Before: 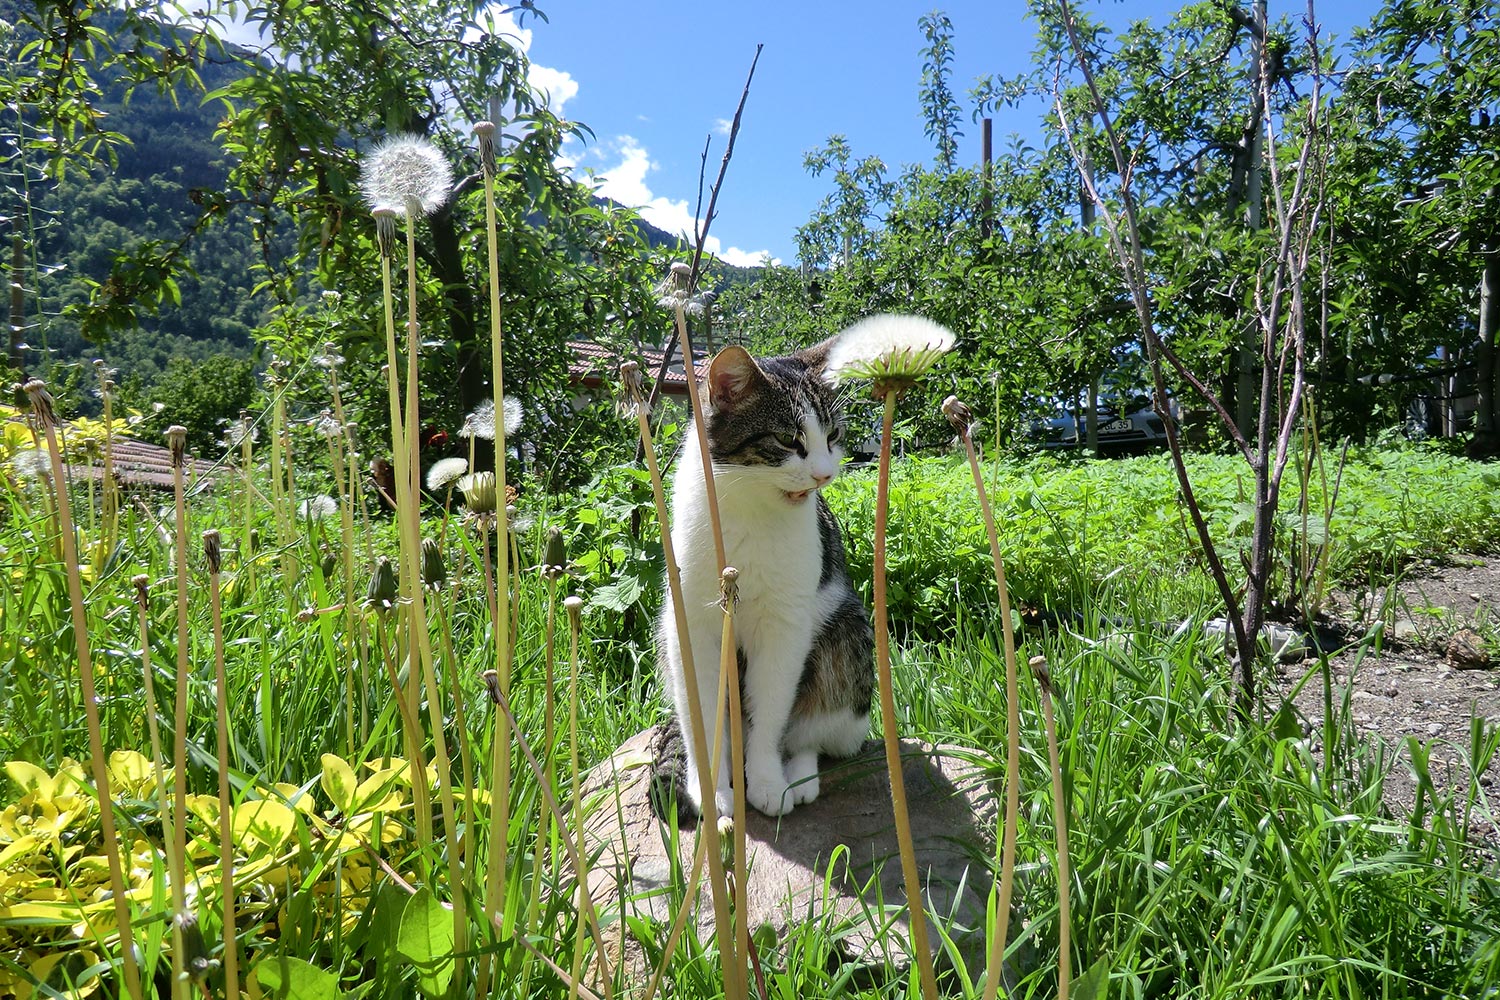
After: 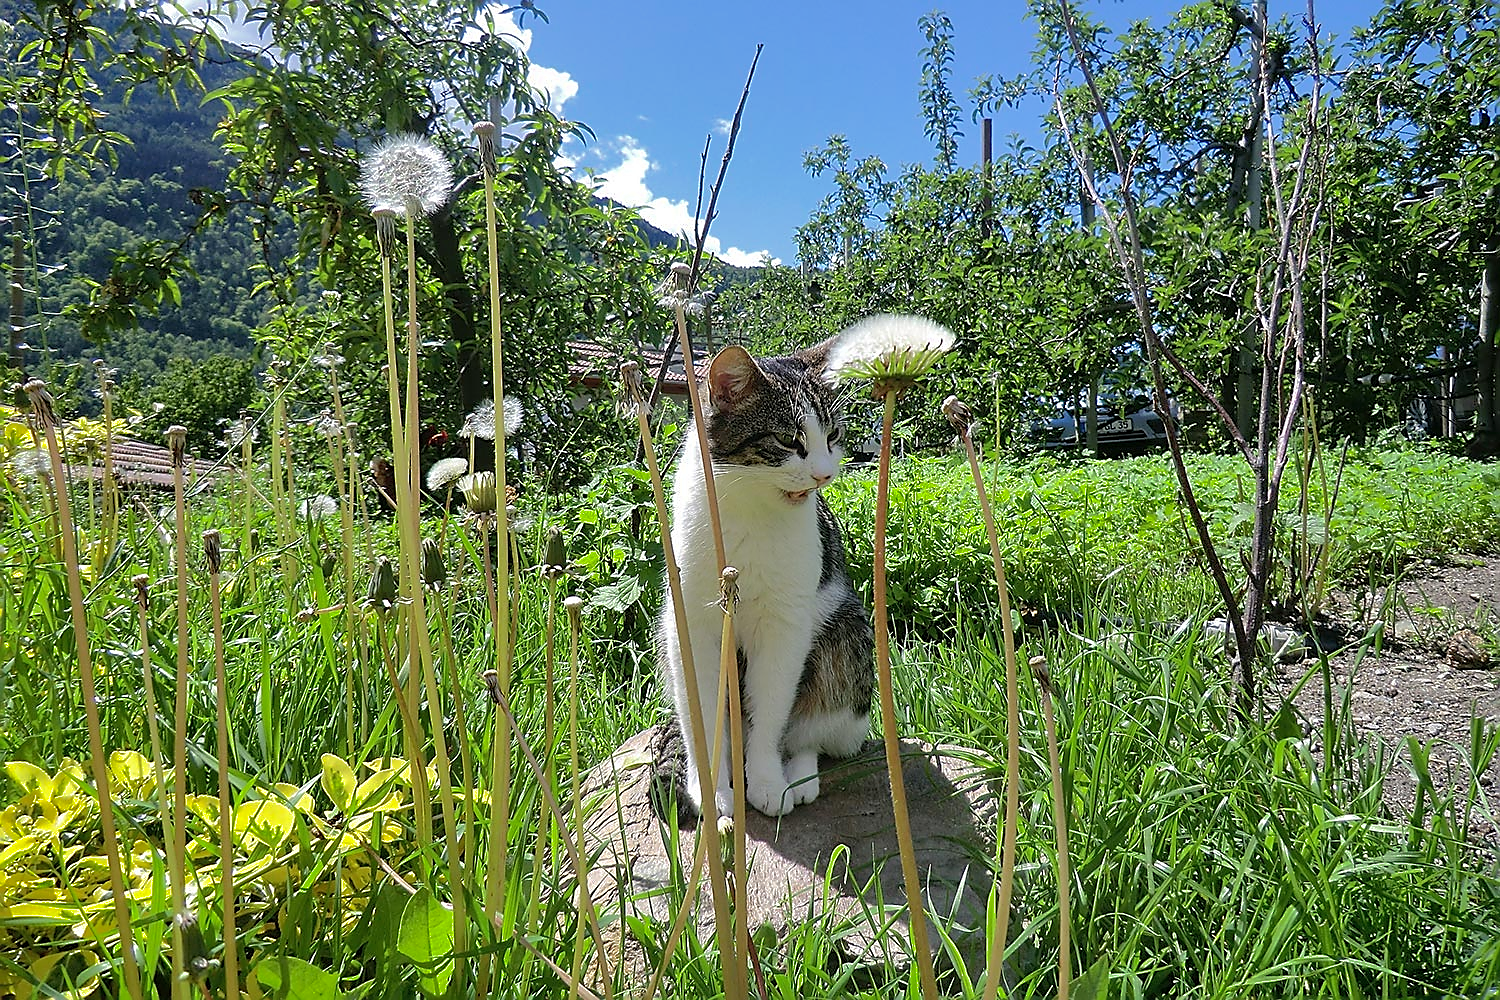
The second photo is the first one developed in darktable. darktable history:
shadows and highlights: shadows 40, highlights -60
sharpen: radius 1.4, amount 1.25, threshold 0.7
